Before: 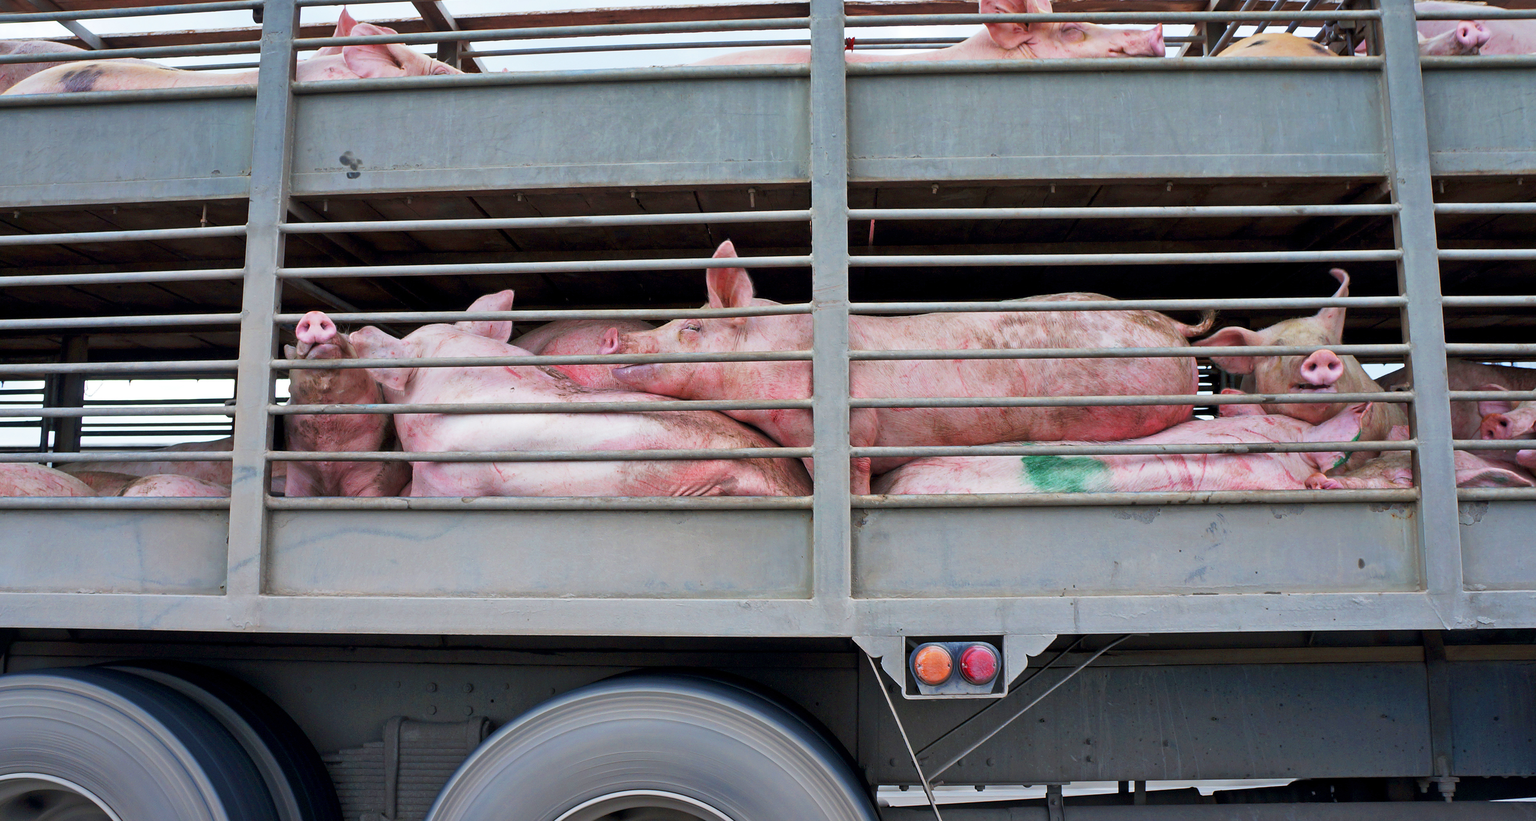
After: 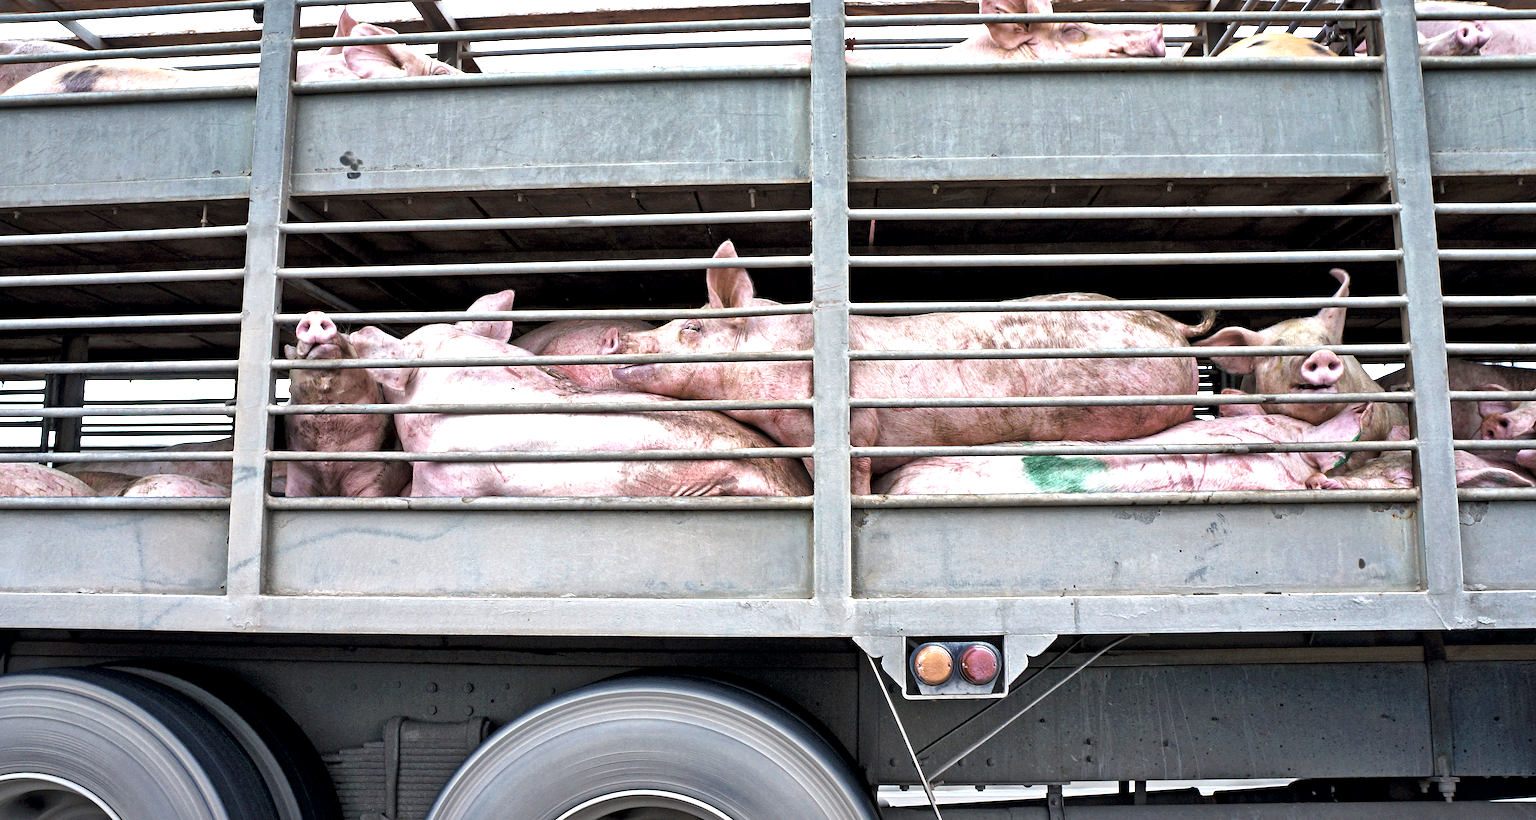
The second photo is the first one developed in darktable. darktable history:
haze removal: compatibility mode true, adaptive false
color correction: saturation 0.3
color balance rgb: linear chroma grading › global chroma 25%, perceptual saturation grading › global saturation 40%, perceptual brilliance grading › global brilliance 30%, global vibrance 40%
local contrast: mode bilateral grid, contrast 25, coarseness 60, detail 151%, midtone range 0.2
